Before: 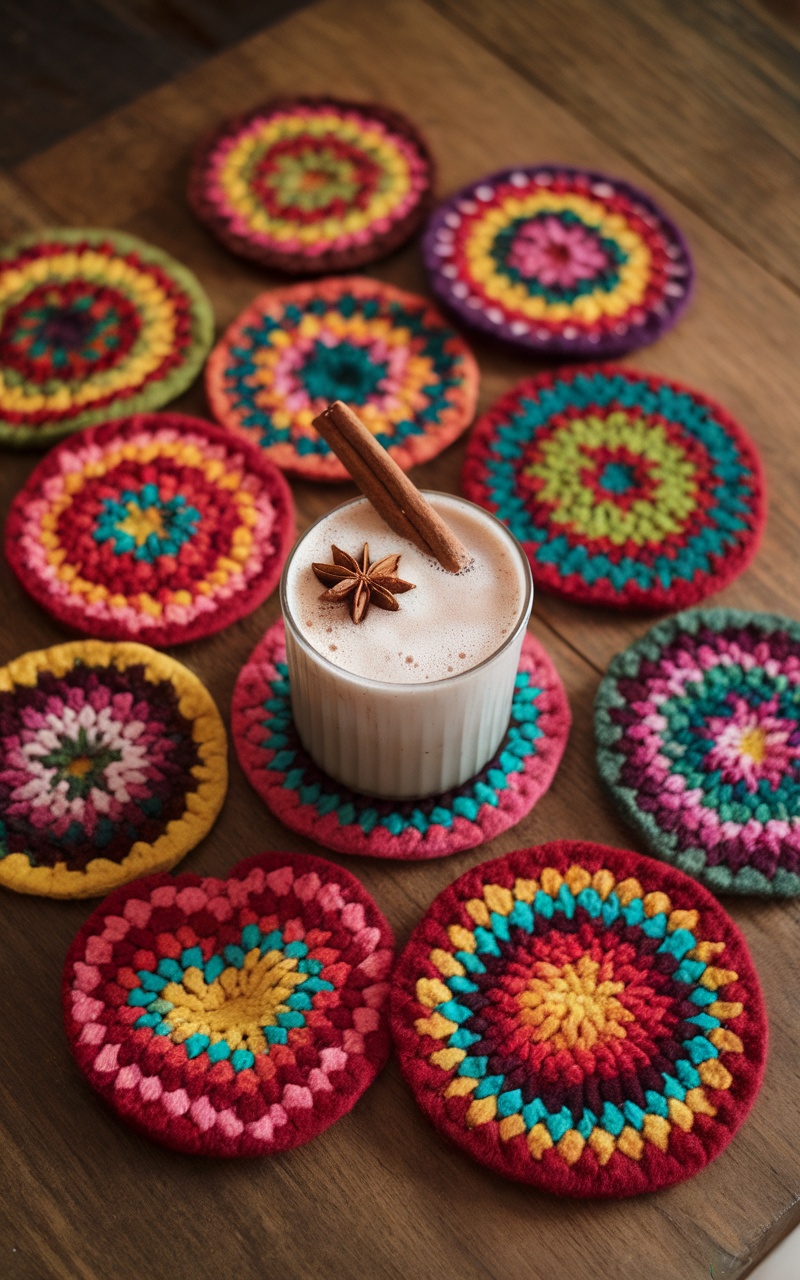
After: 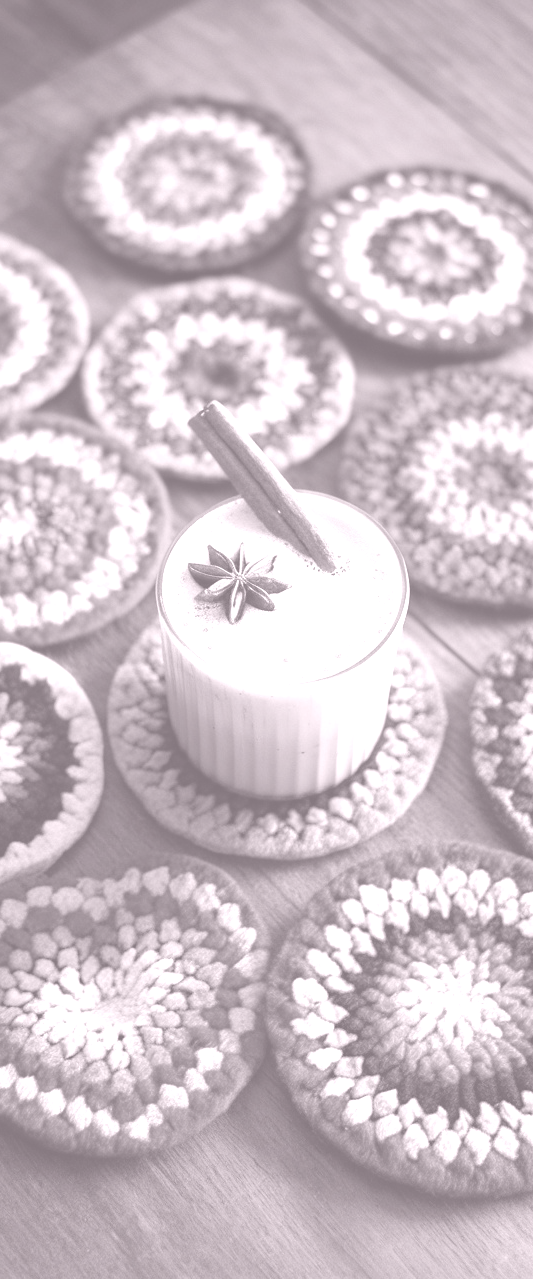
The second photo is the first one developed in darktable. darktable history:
colorize: hue 25.2°, saturation 83%, source mix 82%, lightness 79%, version 1
crop and rotate: left 15.546%, right 17.787%
